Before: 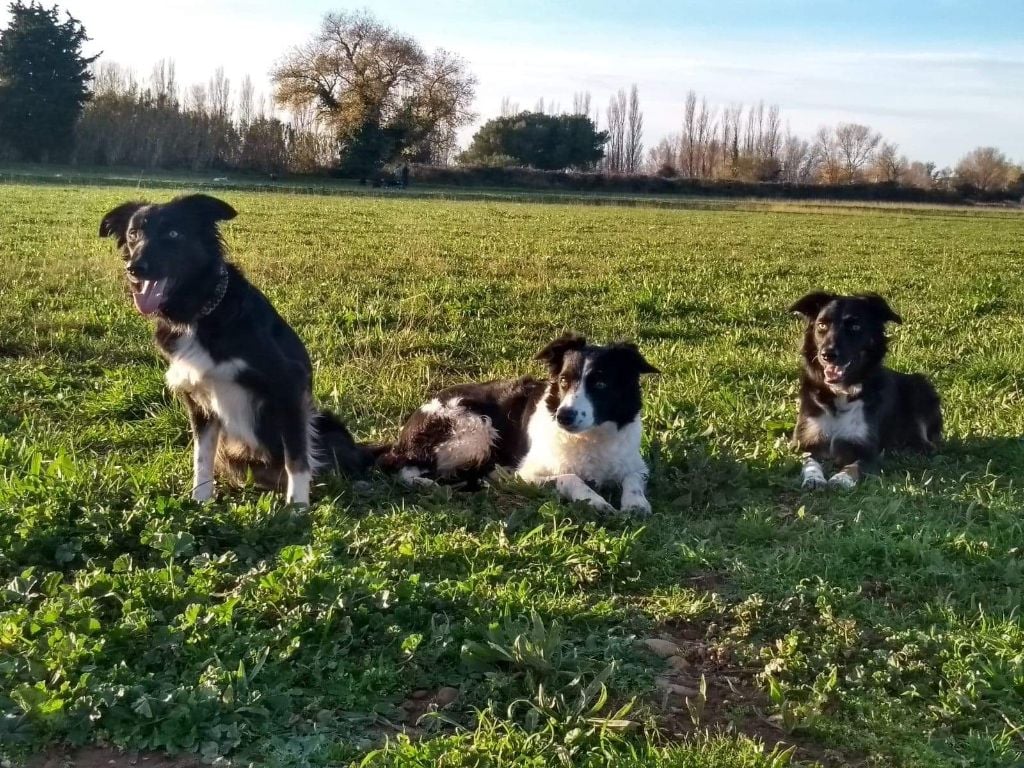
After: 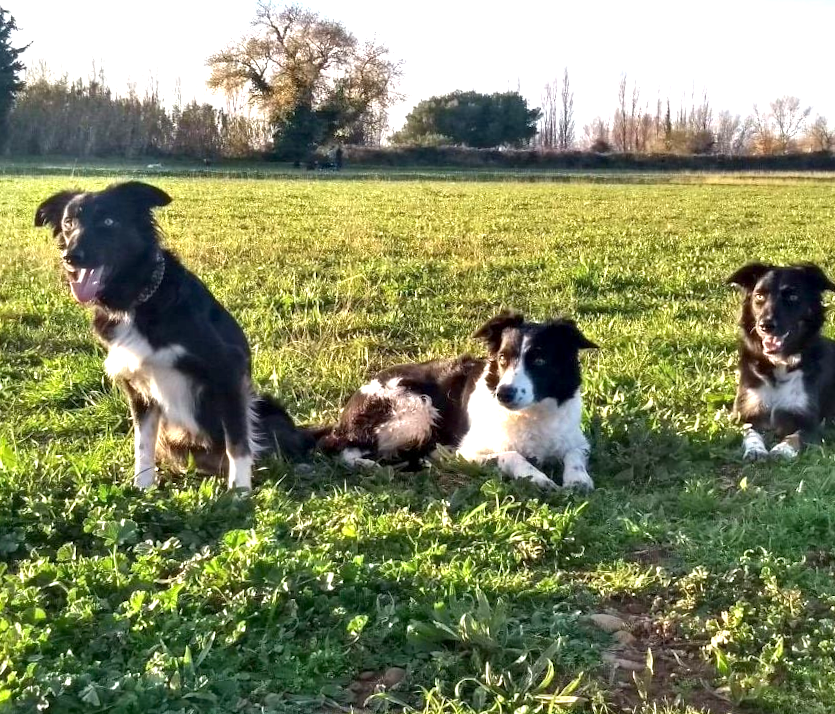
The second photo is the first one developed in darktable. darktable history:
exposure: black level correction 0.001, exposure 0.959 EV, compensate exposure bias true, compensate highlight preservation false
crop and rotate: angle 1.47°, left 4.466%, top 1.14%, right 11.183%, bottom 2.691%
